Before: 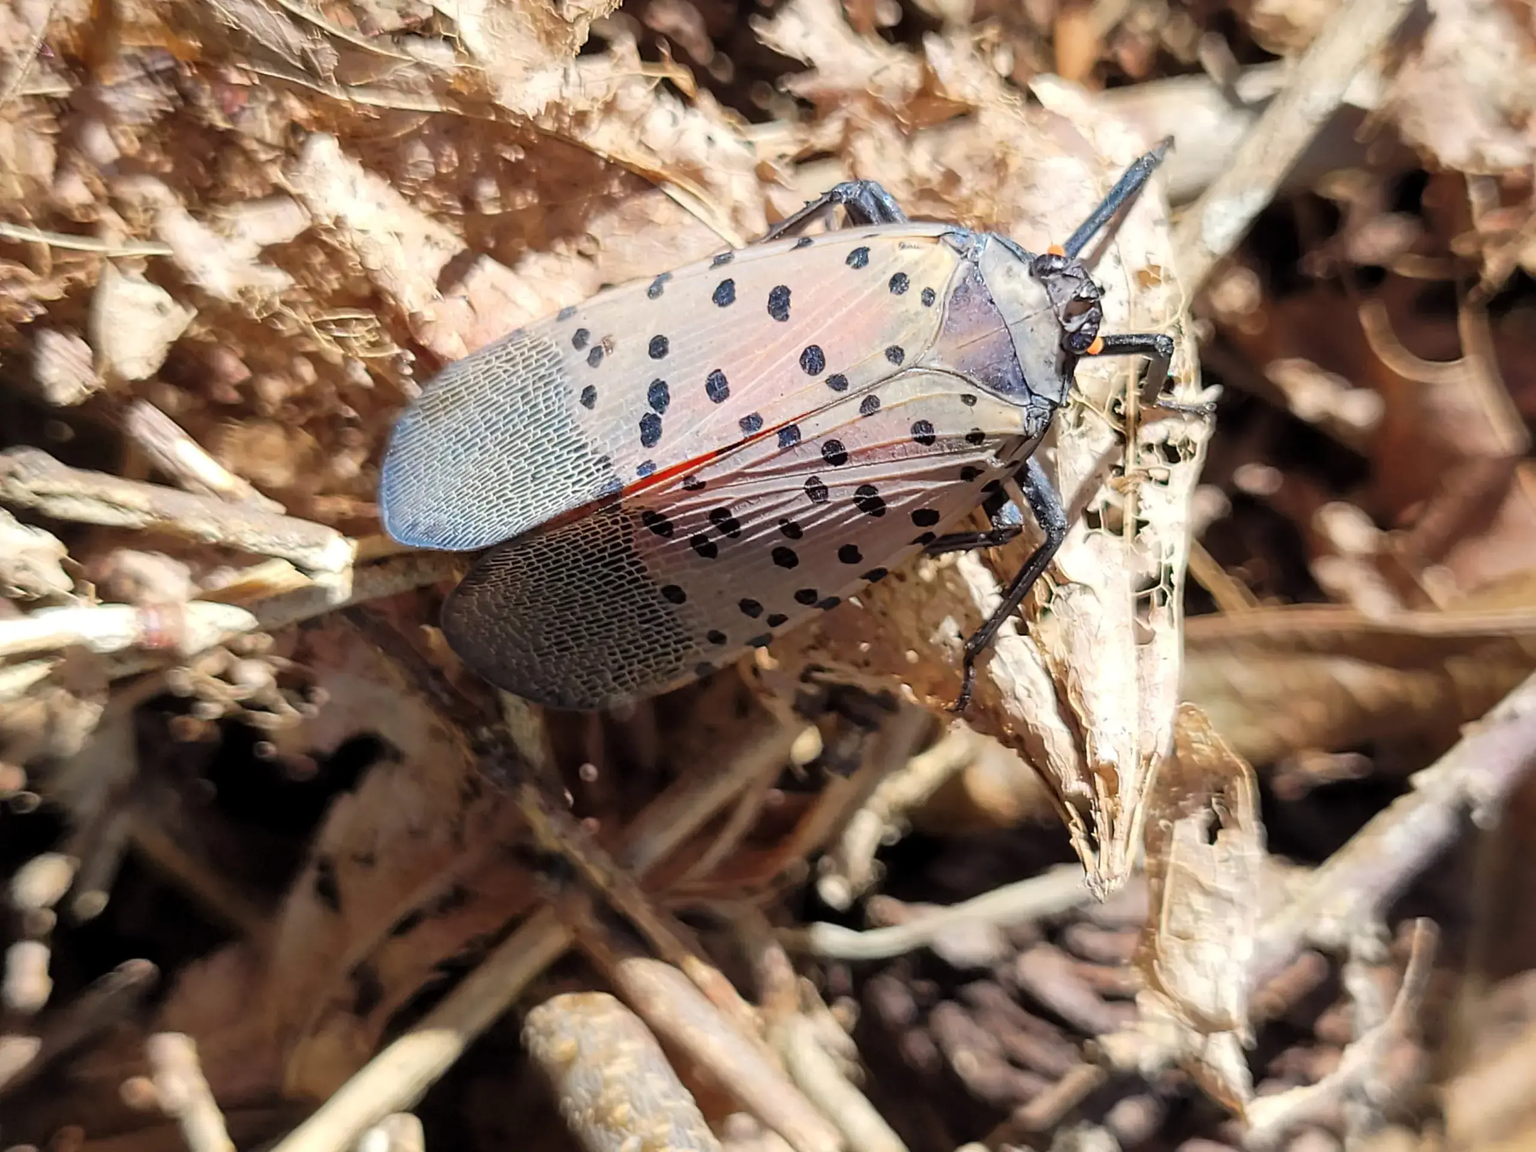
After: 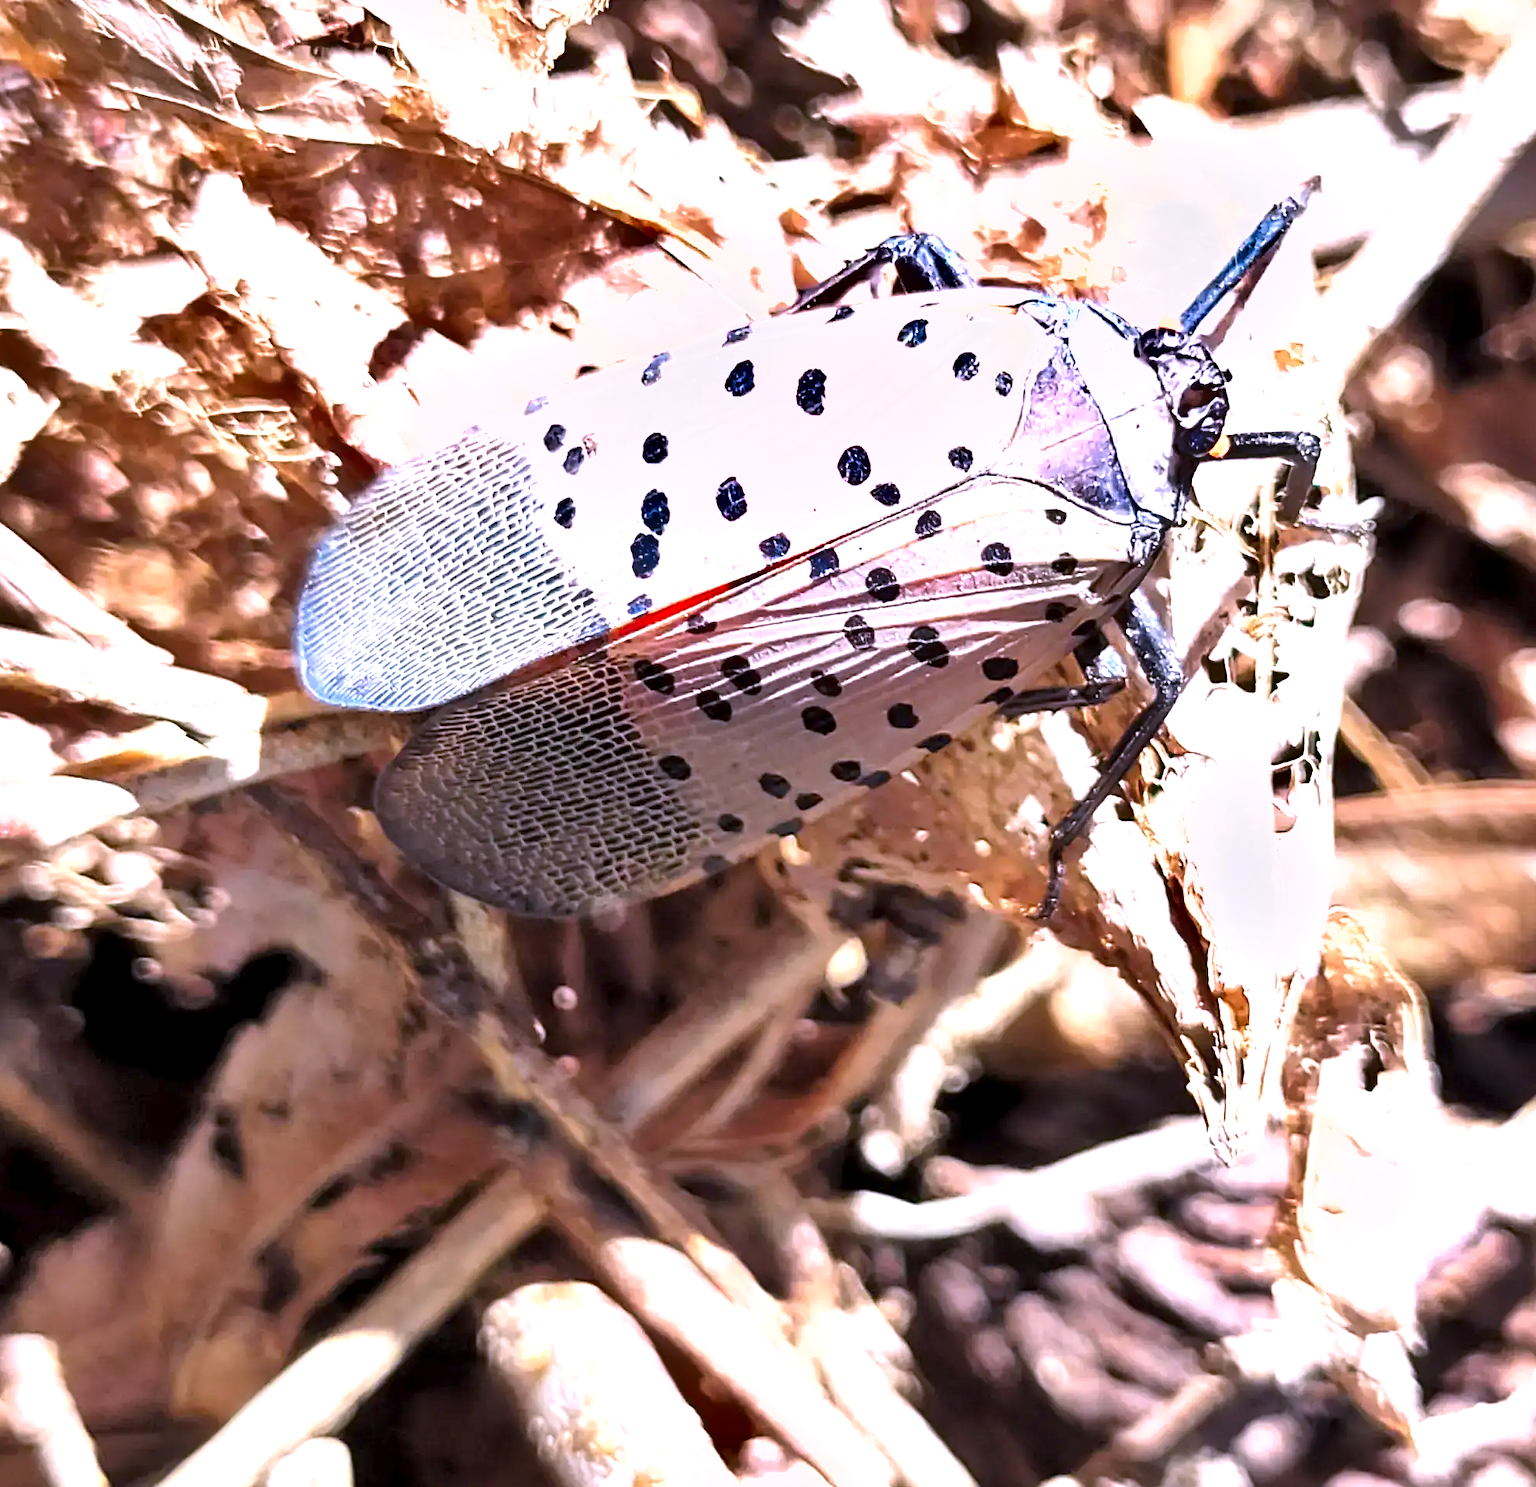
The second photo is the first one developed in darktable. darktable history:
white balance: red 1.042, blue 1.17
shadows and highlights: soften with gaussian
crop: left 9.88%, right 12.664%
exposure: black level correction 0.001, exposure 1.129 EV, compensate exposure bias true, compensate highlight preservation false
